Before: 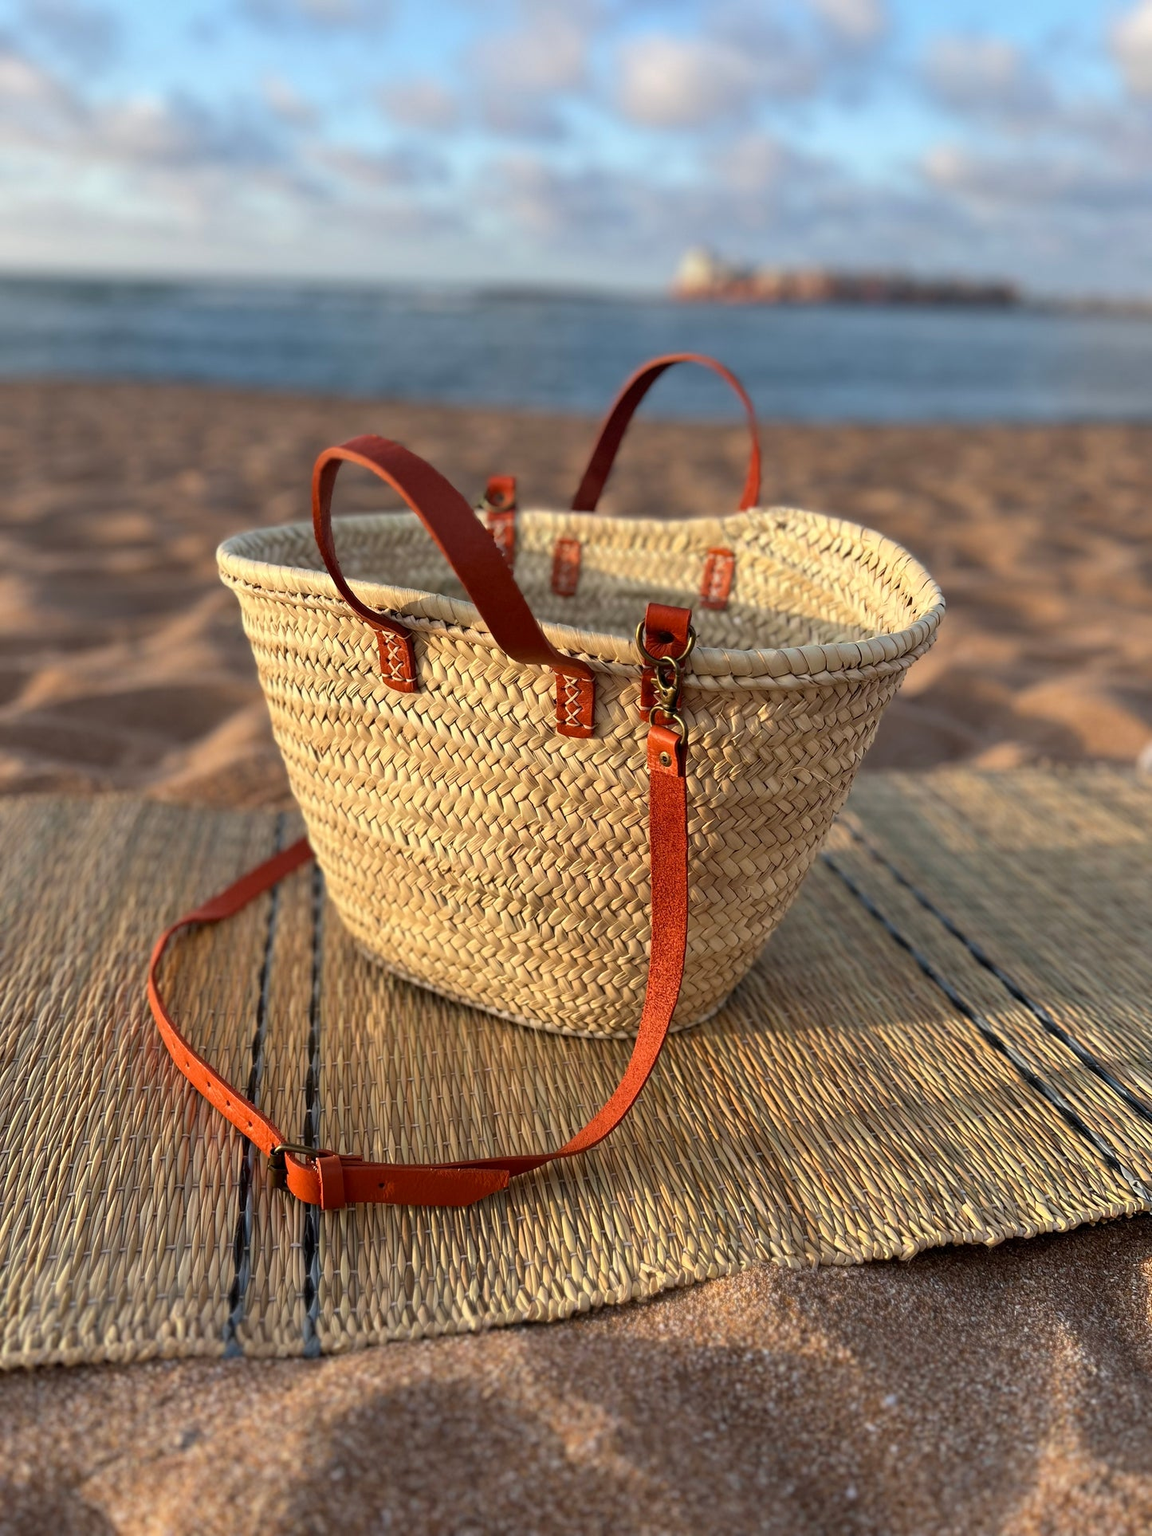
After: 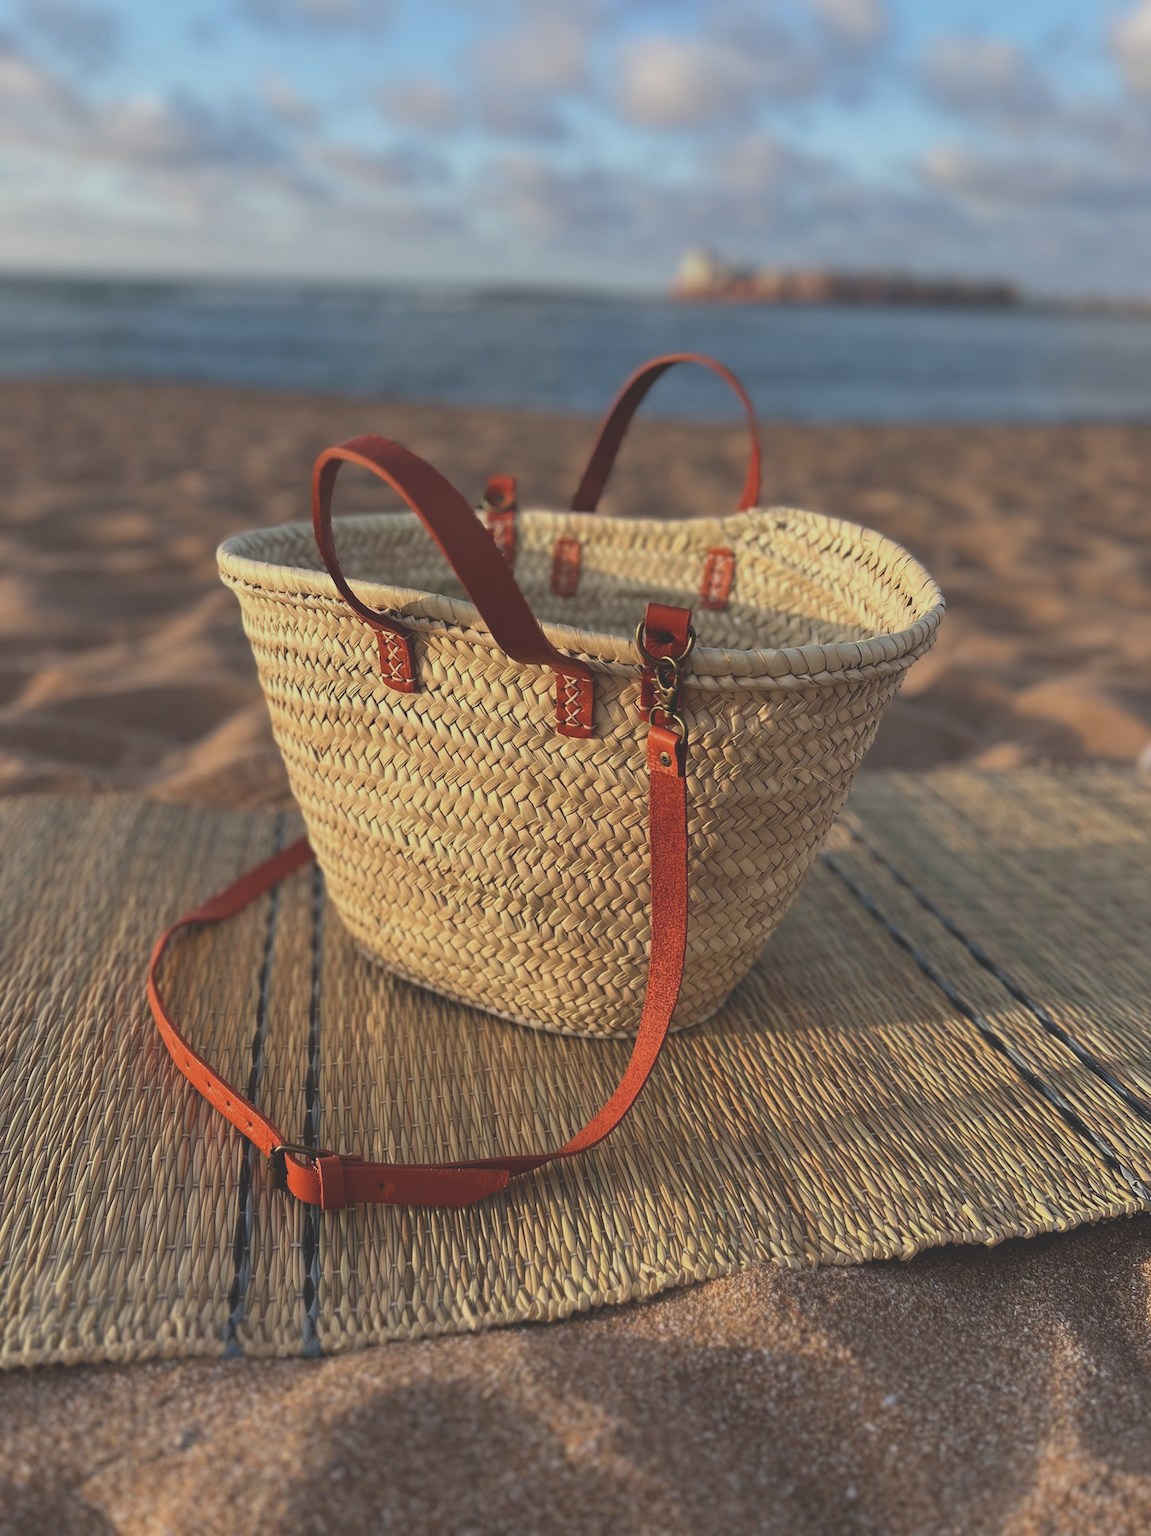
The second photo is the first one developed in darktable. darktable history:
exposure: black level correction -0.036, exposure -0.497 EV, compensate highlight preservation false
color correction: saturation 0.98
